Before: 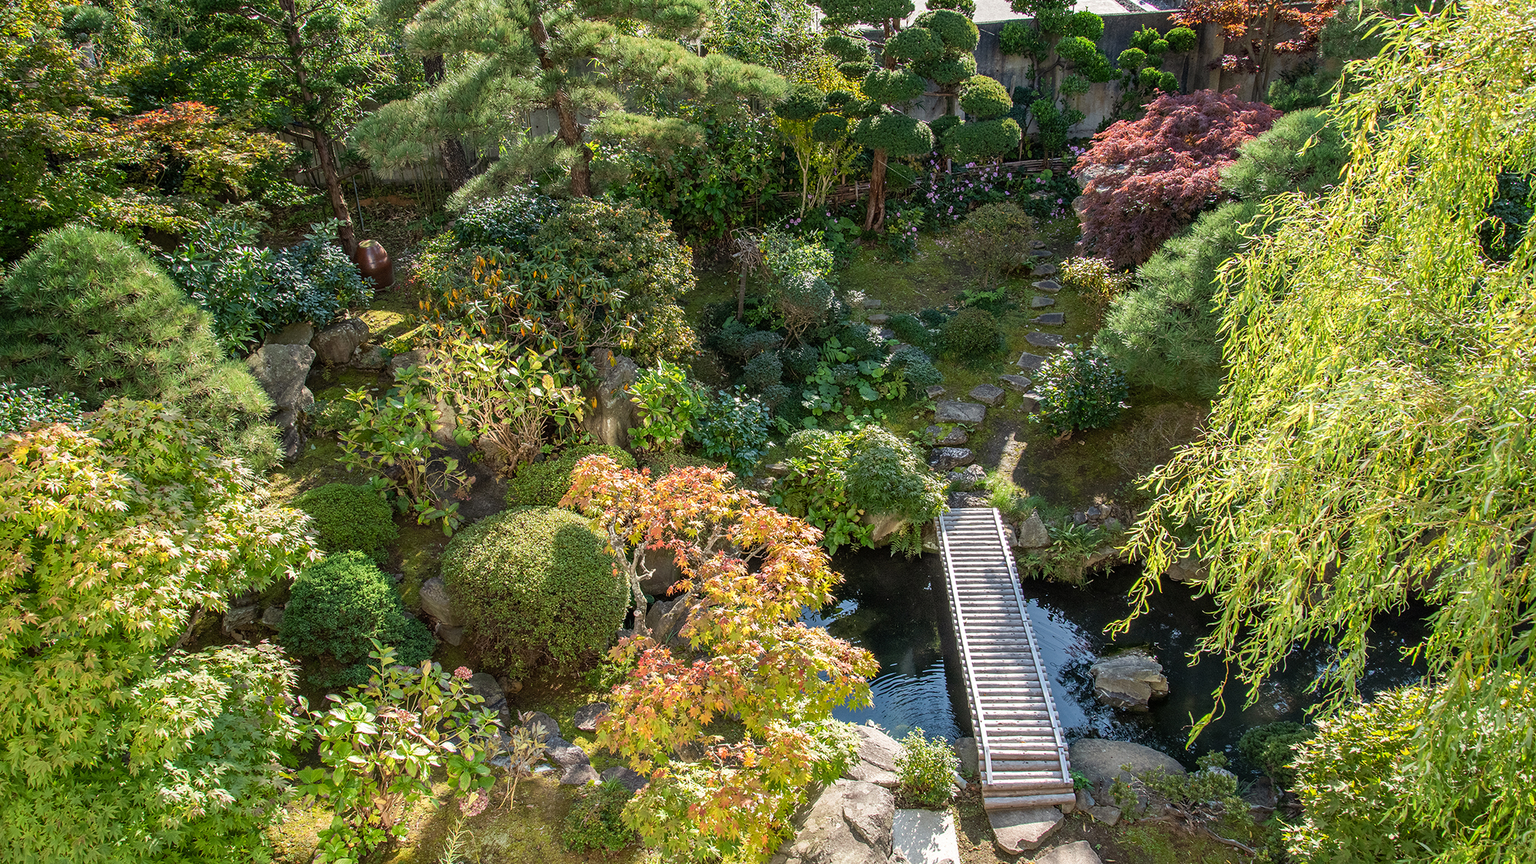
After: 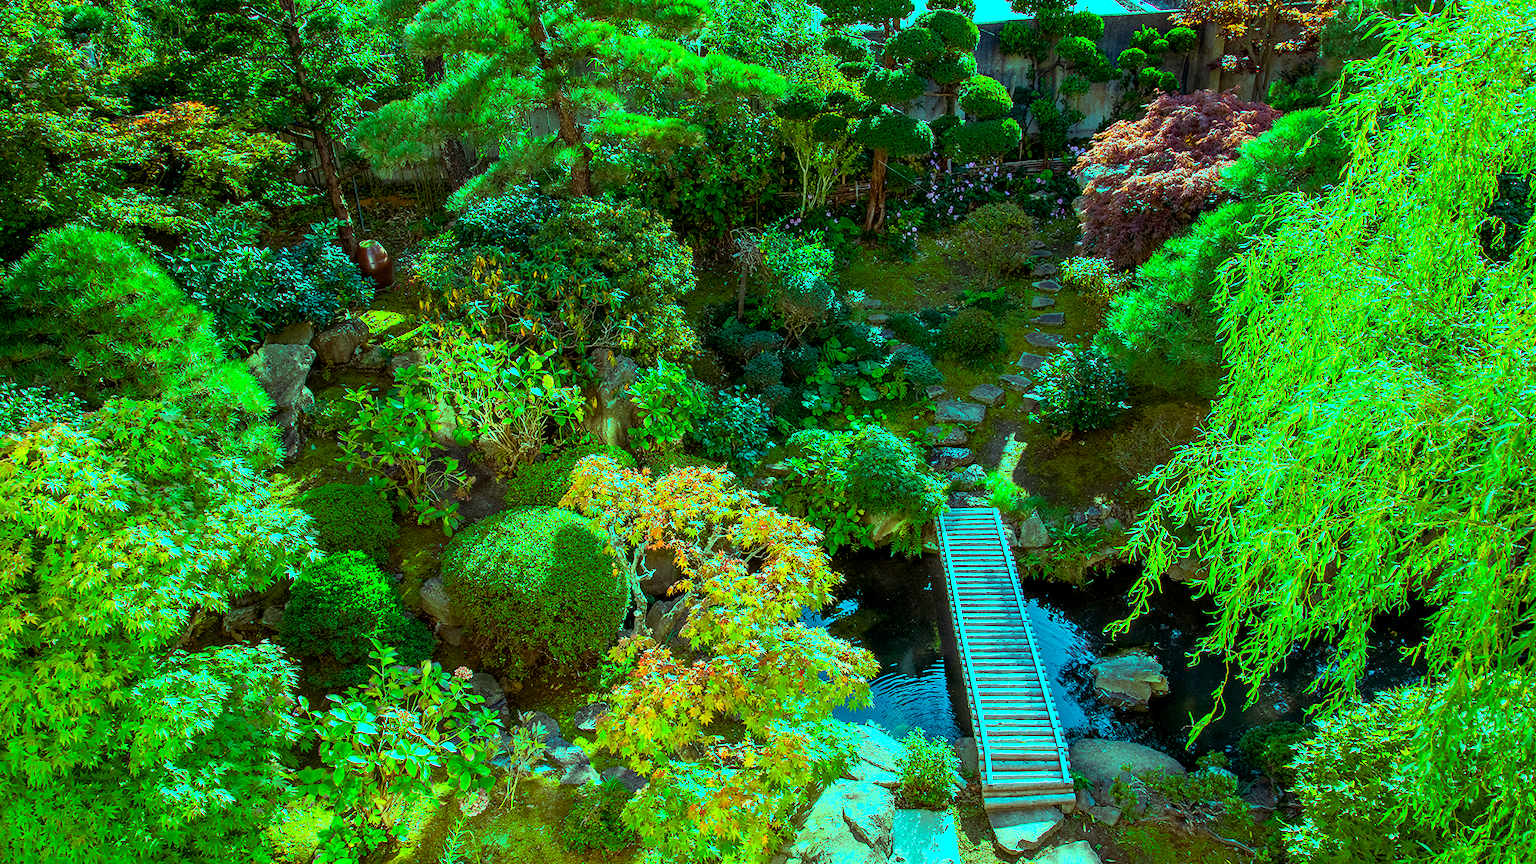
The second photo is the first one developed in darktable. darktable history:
color balance rgb: highlights gain › luminance 20.084%, highlights gain › chroma 13.064%, highlights gain › hue 173.9°, global offset › luminance -0.514%, linear chroma grading › global chroma 15.548%, perceptual saturation grading › global saturation 31.063%, perceptual brilliance grading › highlights 10.777%, perceptual brilliance grading › shadows -10.85%, global vibrance 20%
